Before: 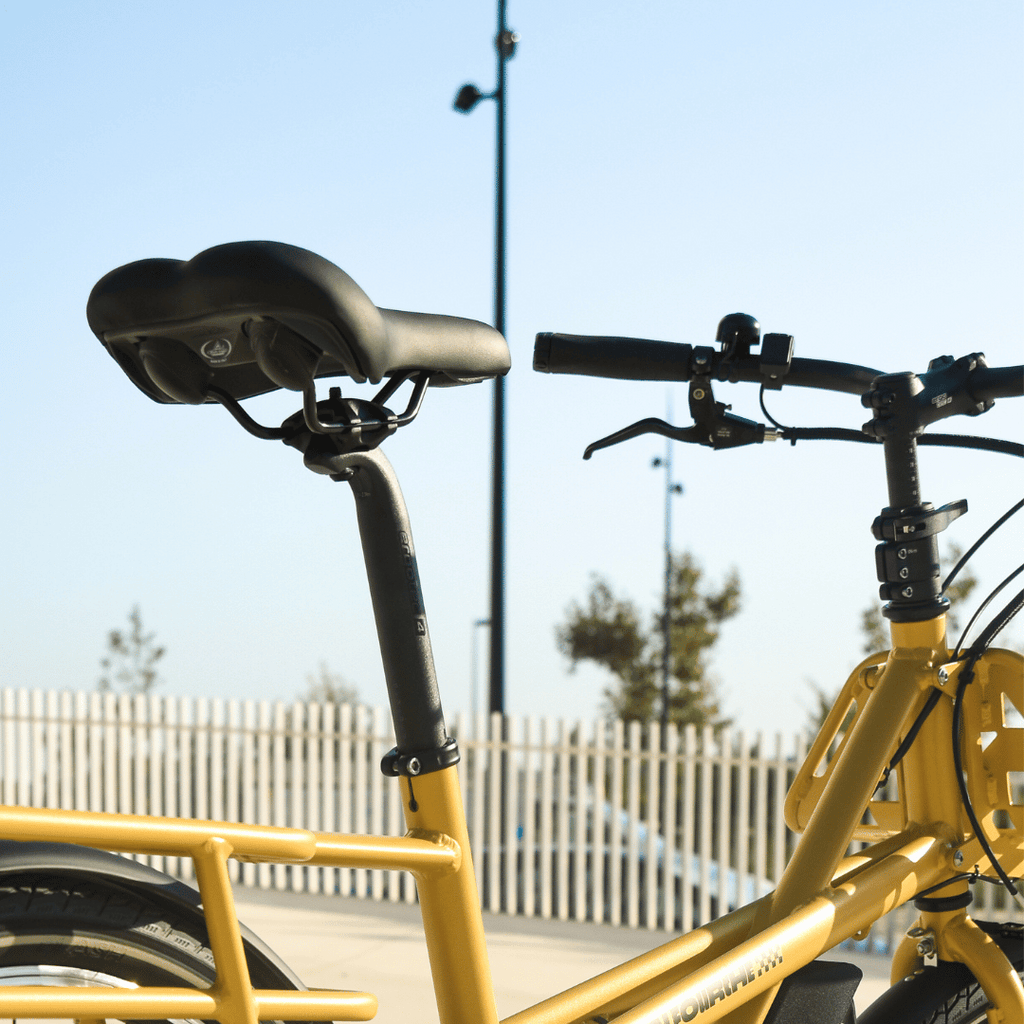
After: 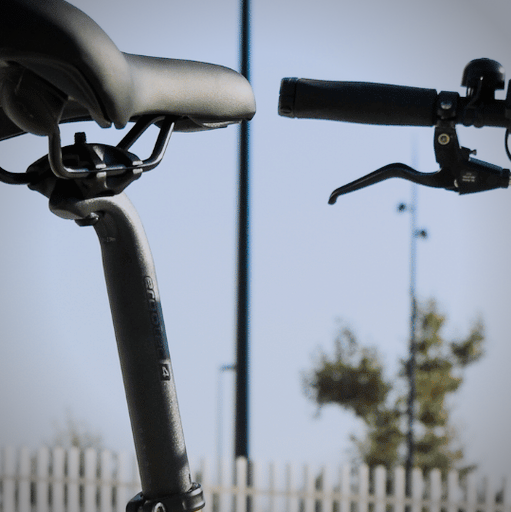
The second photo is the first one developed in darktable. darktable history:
filmic rgb: black relative exposure -7.65 EV, white relative exposure 4.56 EV, hardness 3.61
vignetting: on, module defaults
crop: left 25%, top 25%, right 25%, bottom 25%
white balance: red 0.967, blue 1.119, emerald 0.756
